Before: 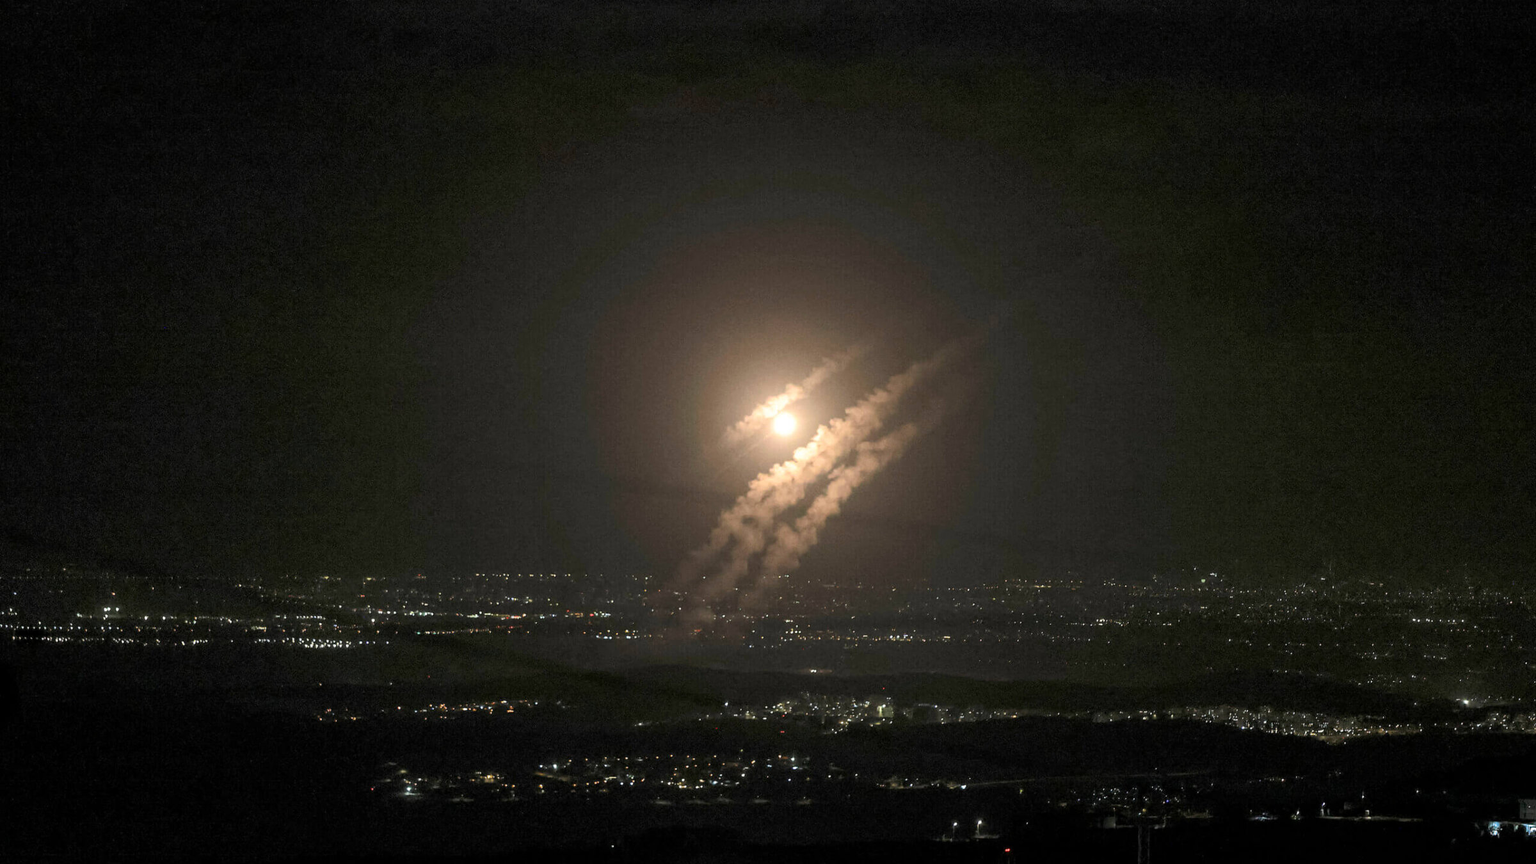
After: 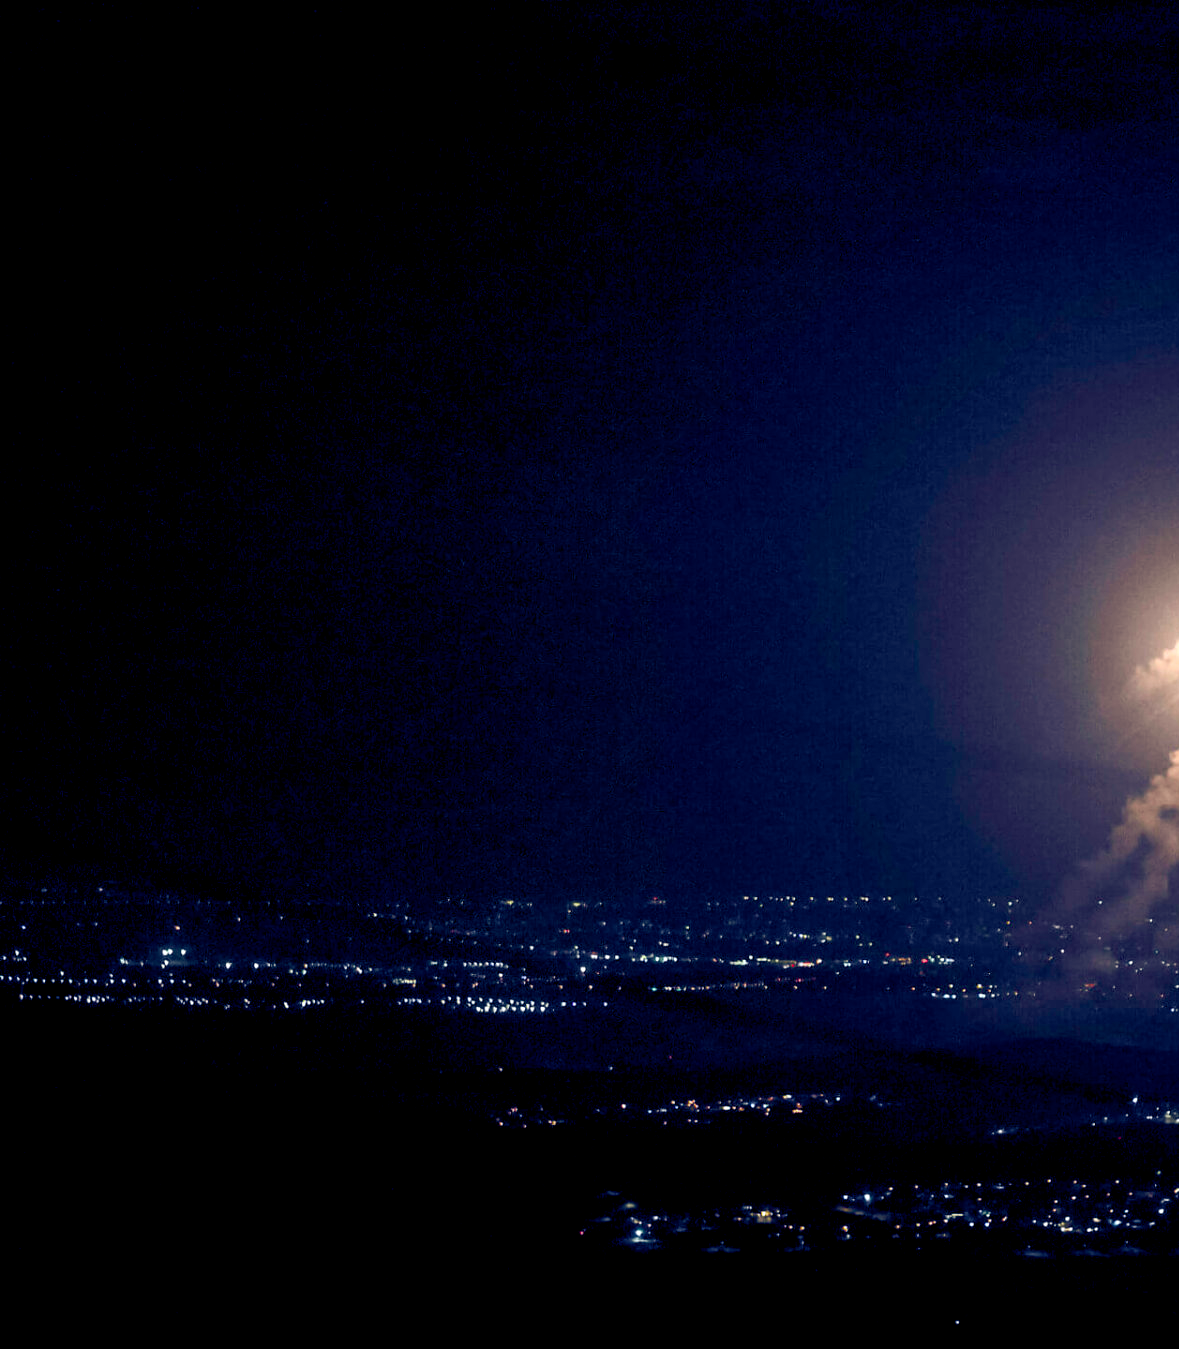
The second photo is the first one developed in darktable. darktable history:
color balance rgb: shadows lift › luminance -41.13%, shadows lift › chroma 14.13%, shadows lift › hue 260°, power › luminance -3.76%, power › chroma 0.56%, power › hue 40.37°, highlights gain › luminance 16.81%, highlights gain › chroma 2.94%, highlights gain › hue 260°, global offset › luminance -0.29%, global offset › chroma 0.31%, global offset › hue 260°, perceptual saturation grading › global saturation 20%, perceptual saturation grading › highlights -13.92%, perceptual saturation grading › shadows 50%
crop and rotate: left 0%, top 0%, right 50.845%
